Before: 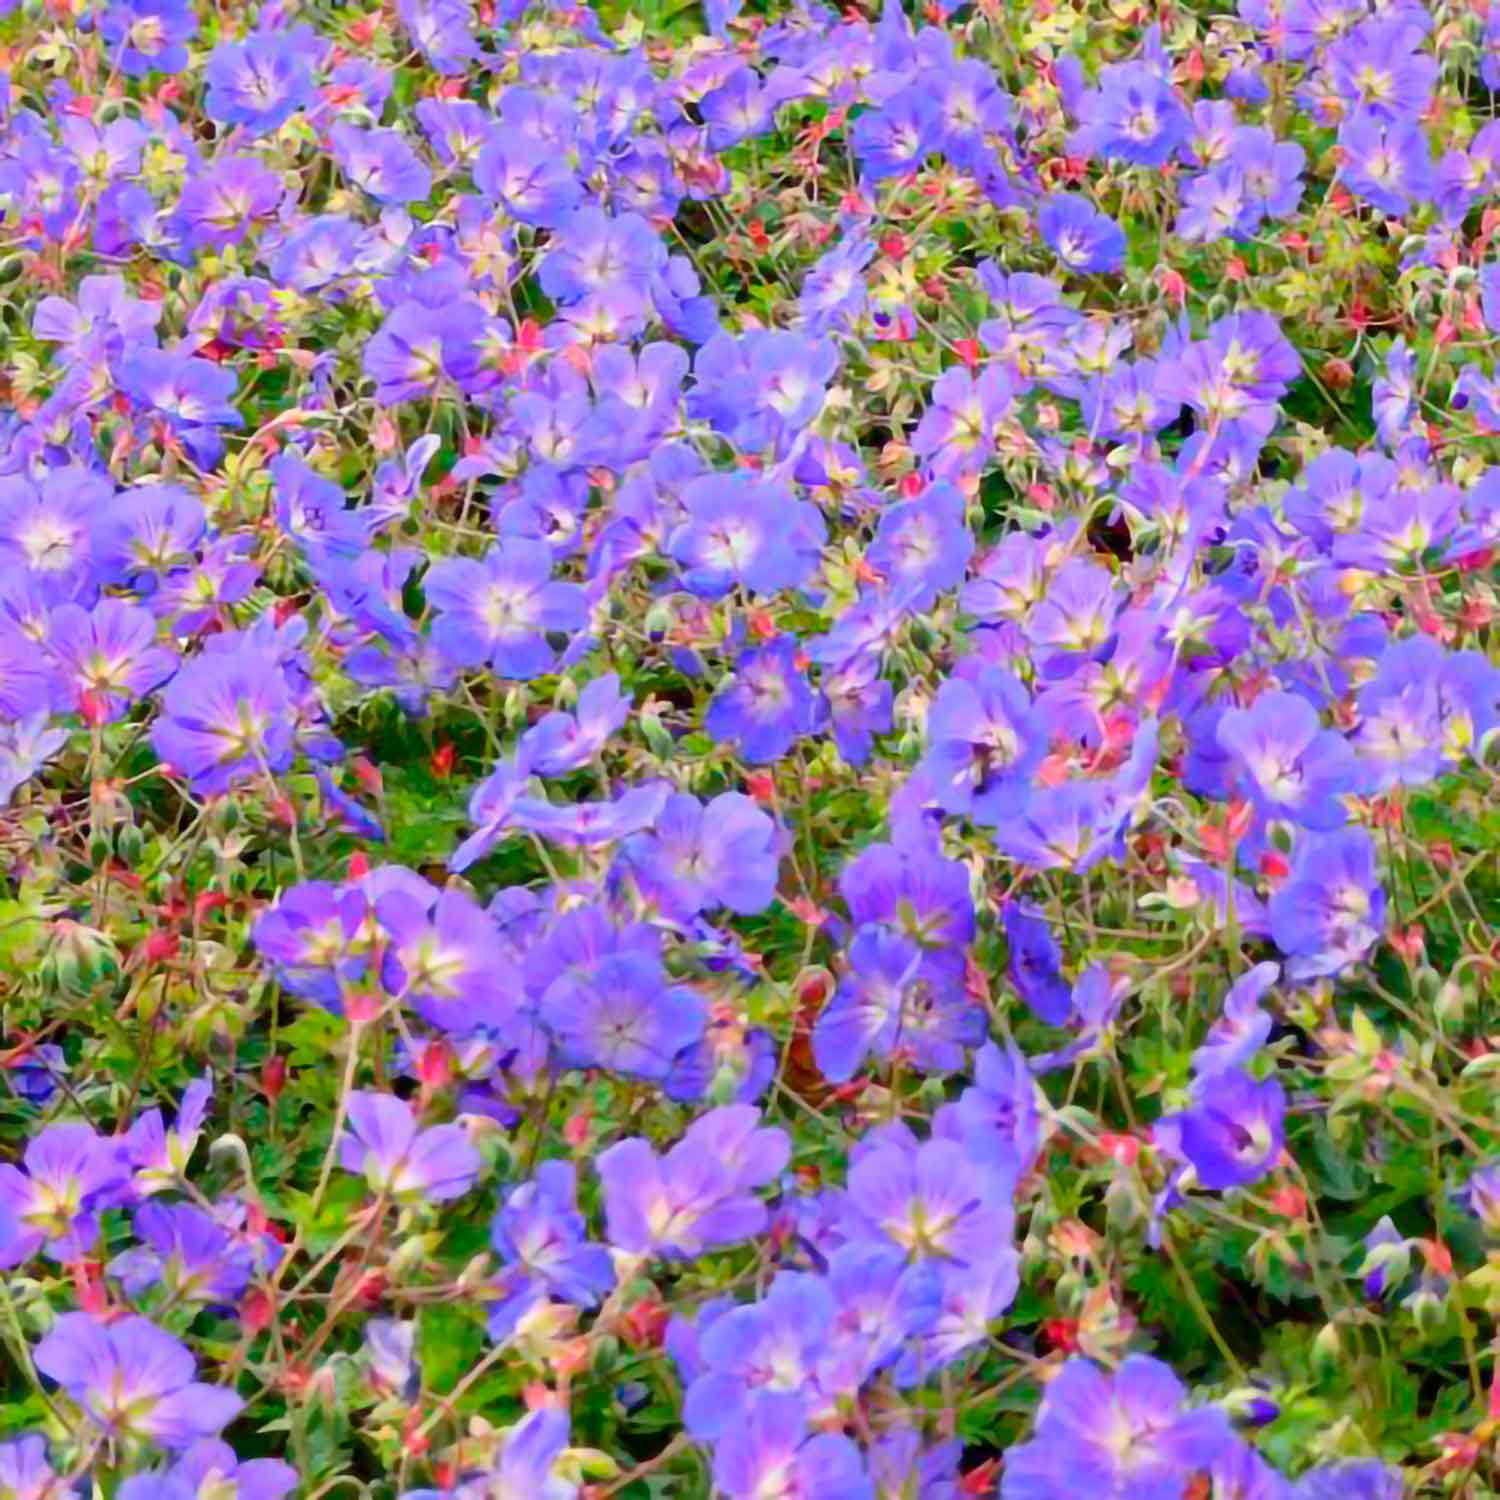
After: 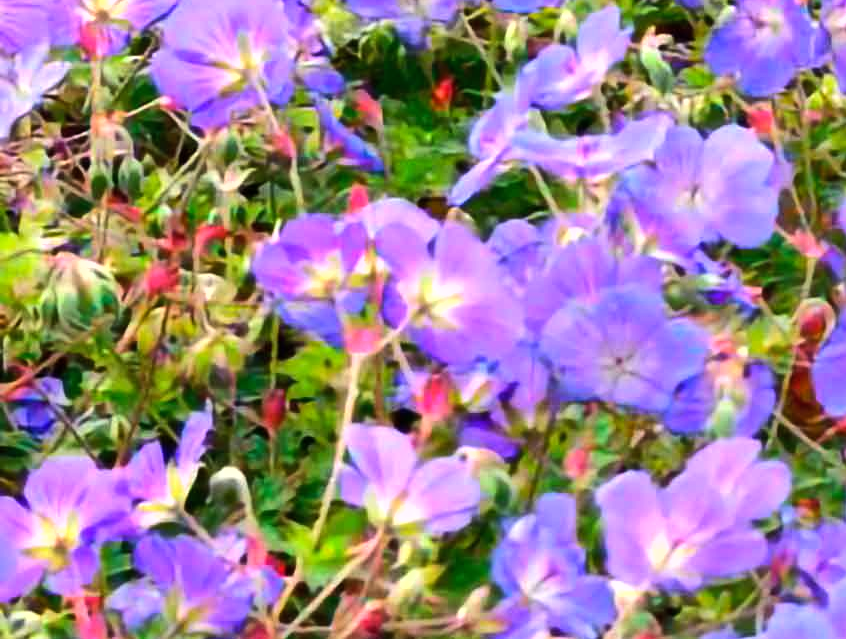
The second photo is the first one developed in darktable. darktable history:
shadows and highlights: radius 125.46, shadows 21.19, highlights -21.19, low approximation 0.01
crop: top 44.483%, right 43.593%, bottom 12.892%
tone equalizer: -8 EV -0.75 EV, -7 EV -0.7 EV, -6 EV -0.6 EV, -5 EV -0.4 EV, -3 EV 0.4 EV, -2 EV 0.6 EV, -1 EV 0.7 EV, +0 EV 0.75 EV, edges refinement/feathering 500, mask exposure compensation -1.57 EV, preserve details no
